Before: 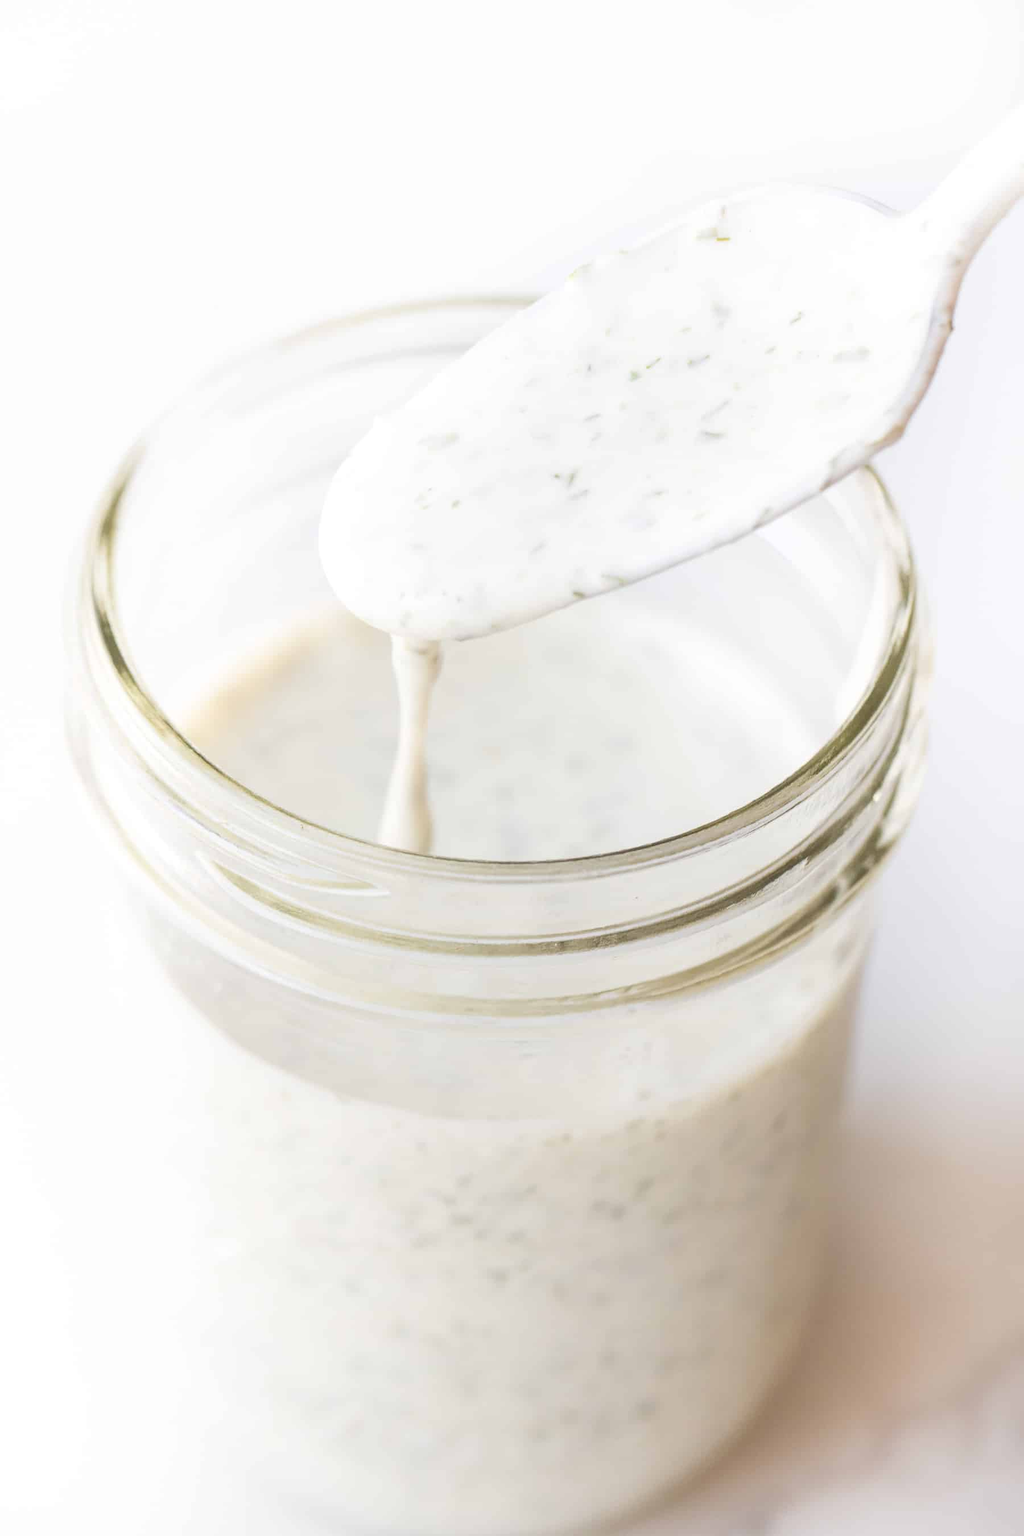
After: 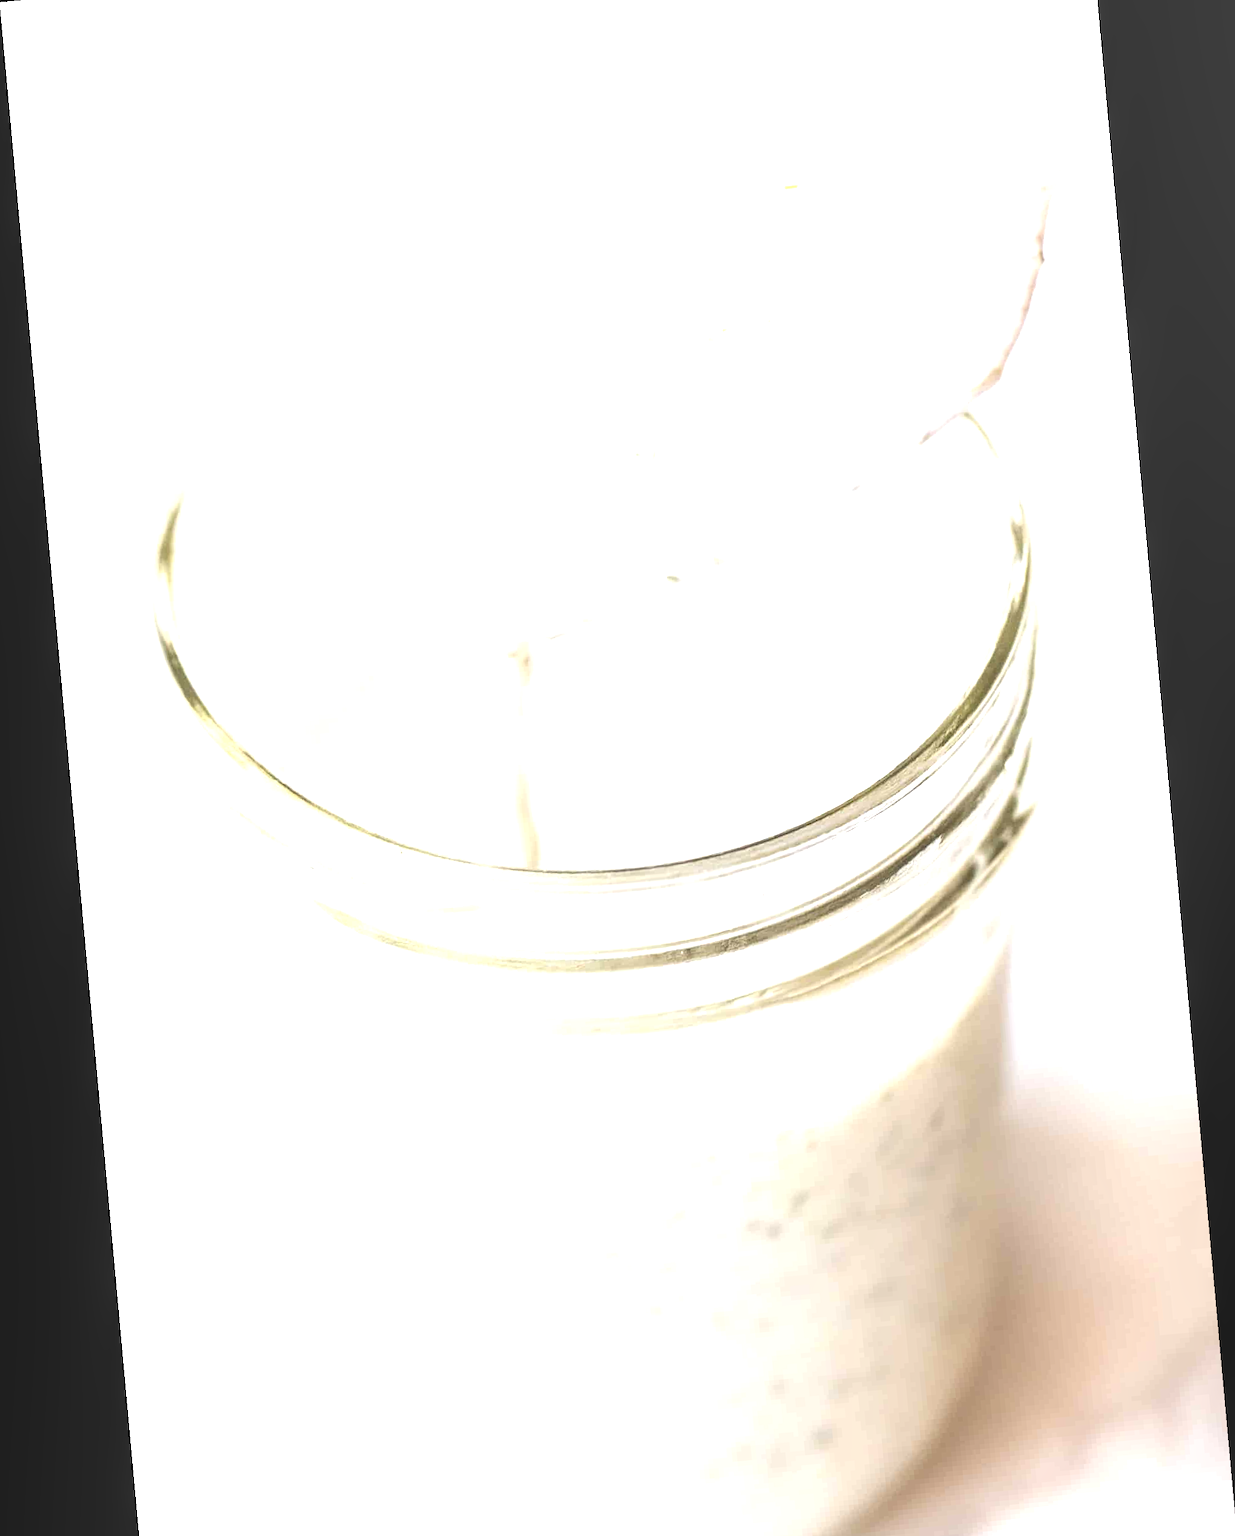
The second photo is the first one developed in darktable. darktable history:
local contrast: on, module defaults
tone equalizer: -8 EV -0.417 EV, -7 EV -0.389 EV, -6 EV -0.333 EV, -5 EV -0.222 EV, -3 EV 0.222 EV, -2 EV 0.333 EV, -1 EV 0.389 EV, +0 EV 0.417 EV, edges refinement/feathering 500, mask exposure compensation -1.57 EV, preserve details no
exposure: black level correction 0, exposure 0.5 EV, compensate exposure bias true, compensate highlight preservation false
crop and rotate: top 5.609%, bottom 5.609%
rotate and perspective: rotation -5.2°, automatic cropping off
